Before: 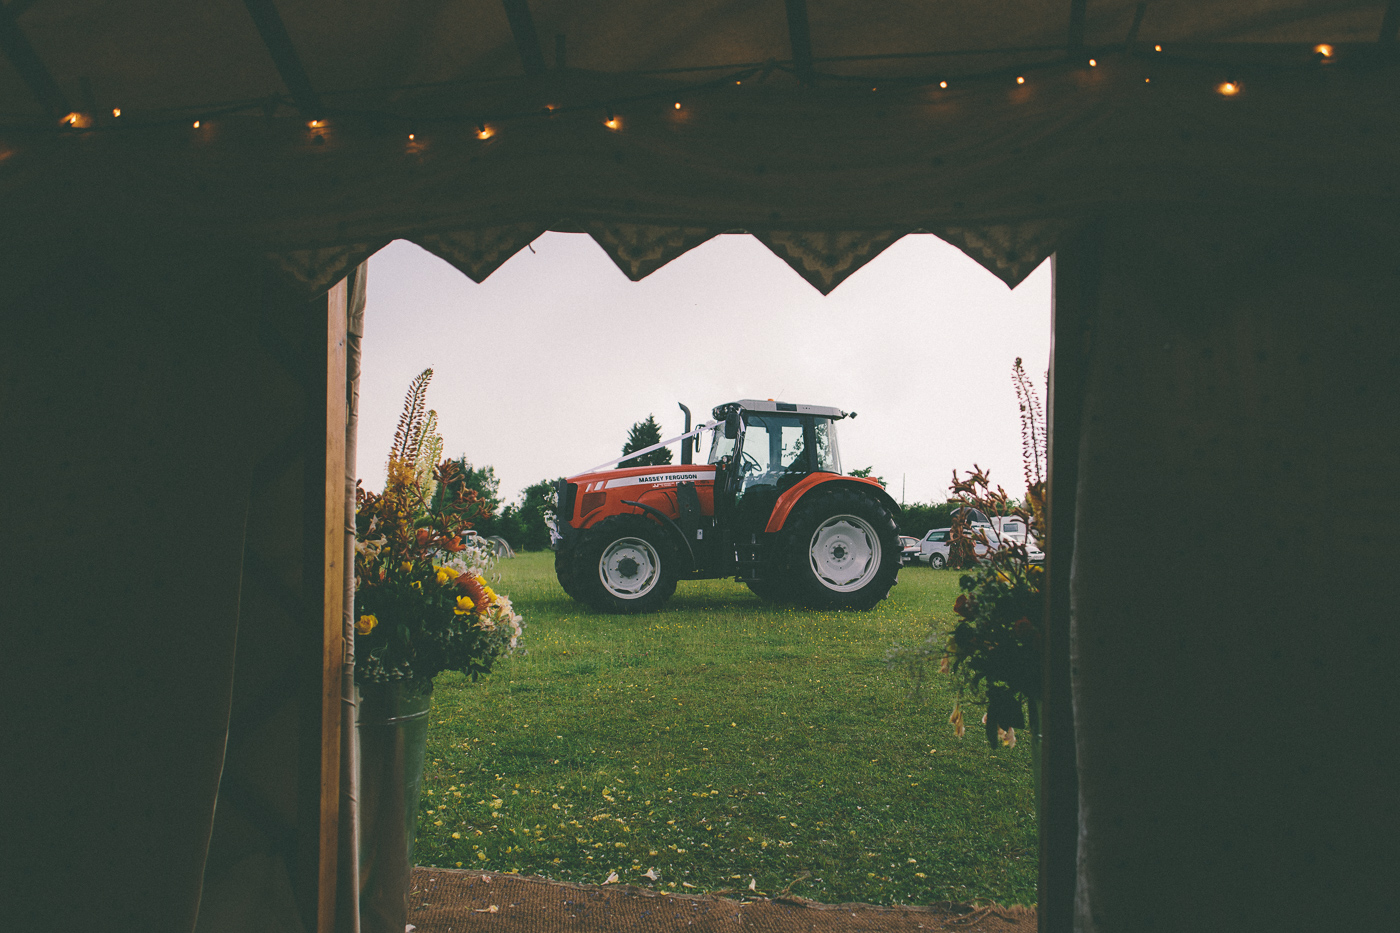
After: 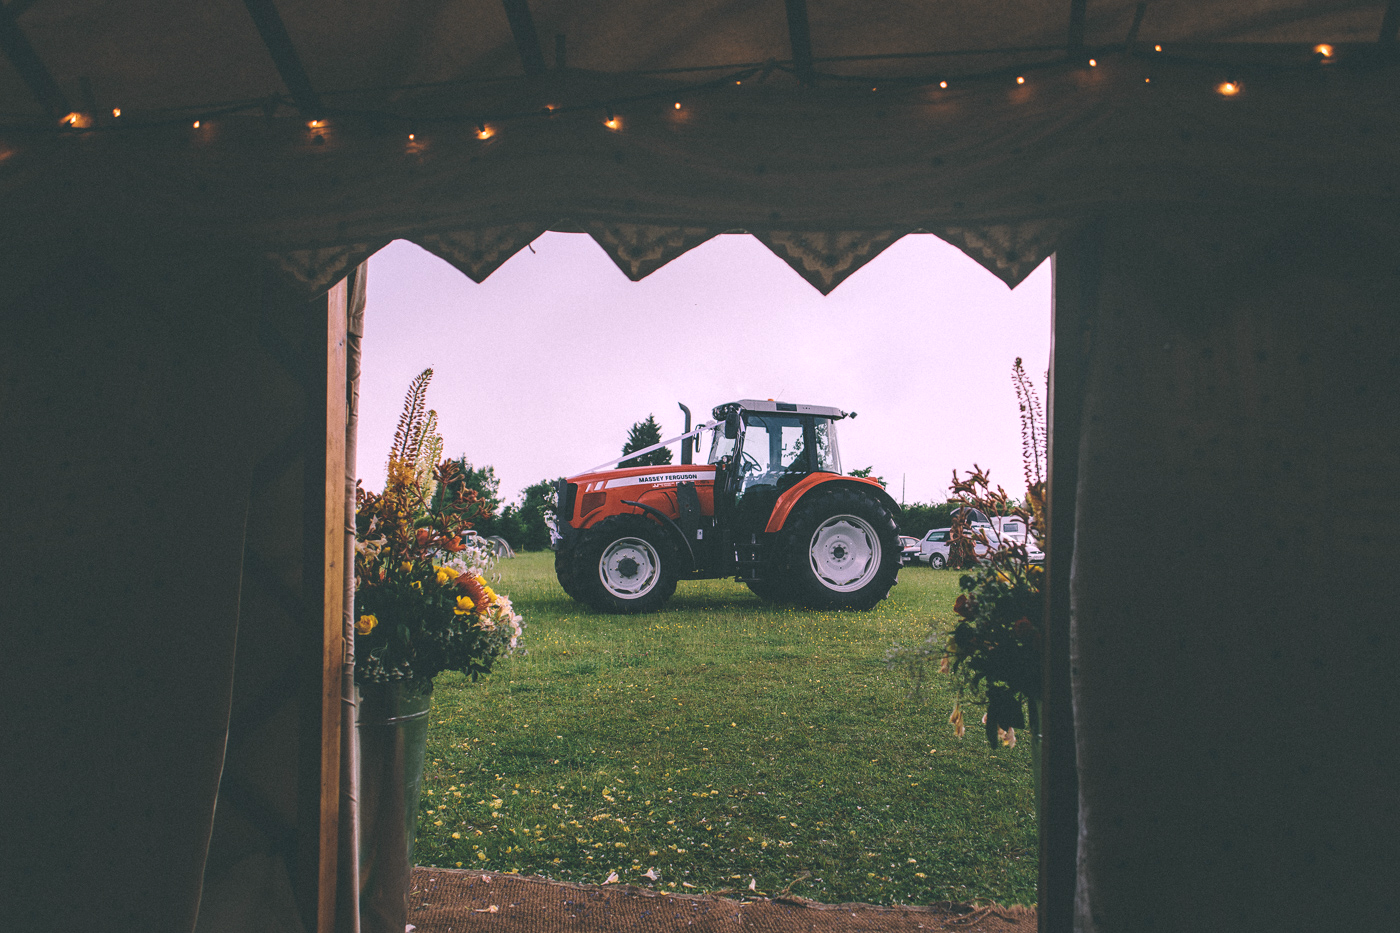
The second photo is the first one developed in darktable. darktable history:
white balance: red 1.066, blue 1.119
local contrast: detail 130%
